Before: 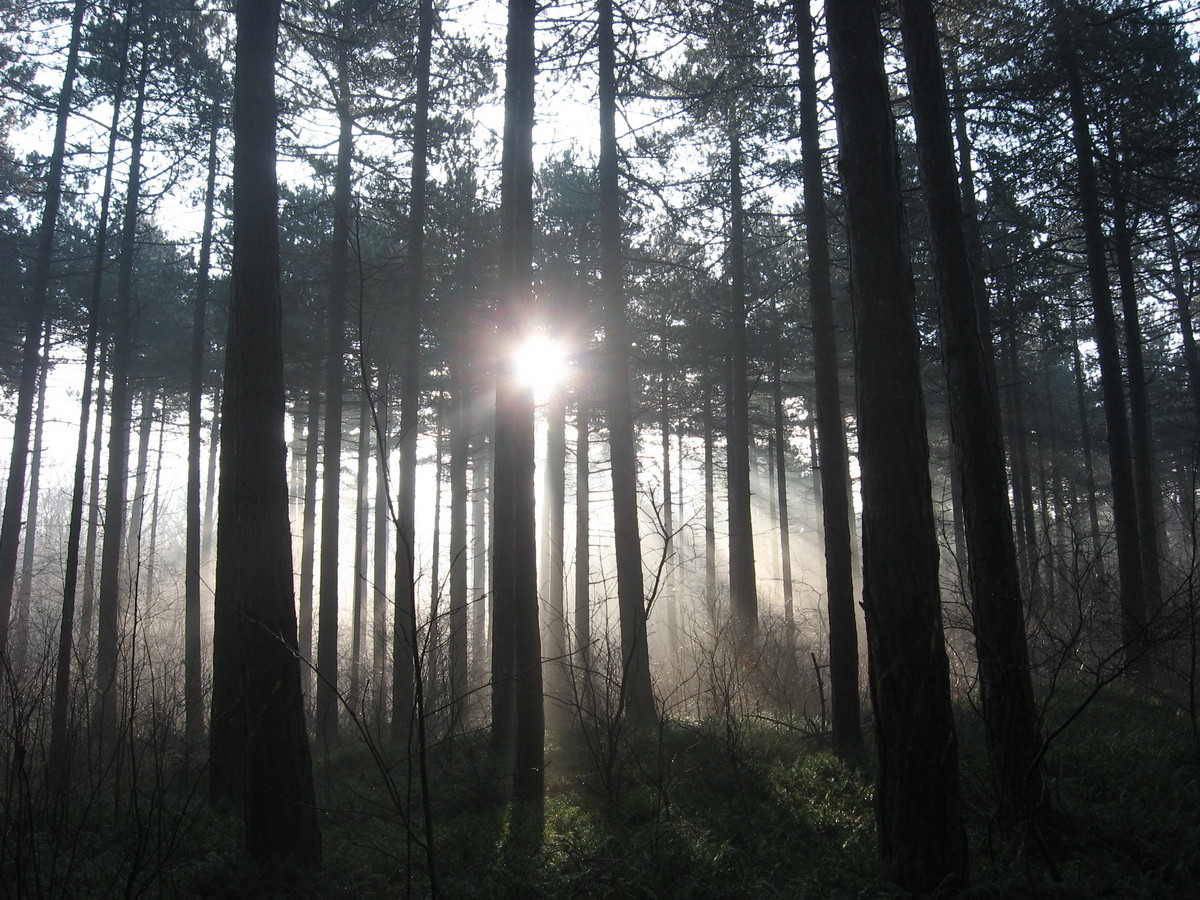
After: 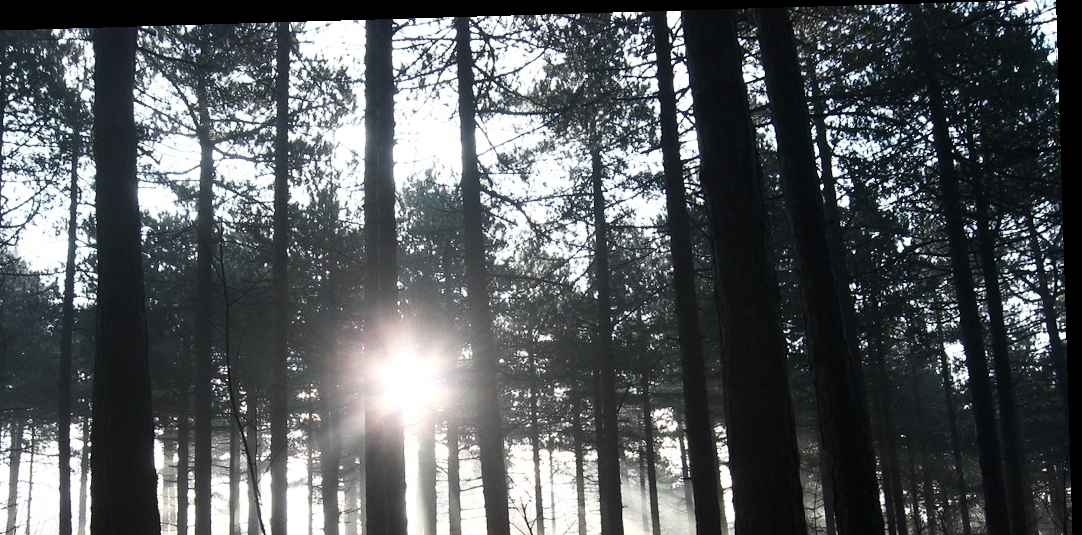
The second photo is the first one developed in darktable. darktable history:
contrast brightness saturation: contrast 0.28
color zones: curves: ch0 [(0.018, 0.548) (0.224, 0.64) (0.425, 0.447) (0.675, 0.575) (0.732, 0.579)]; ch1 [(0.066, 0.487) (0.25, 0.5) (0.404, 0.43) (0.75, 0.421) (0.956, 0.421)]; ch2 [(0.044, 0.561) (0.215, 0.465) (0.399, 0.544) (0.465, 0.548) (0.614, 0.447) (0.724, 0.43) (0.882, 0.623) (0.956, 0.632)]
rotate and perspective: rotation -1.77°, lens shift (horizontal) 0.004, automatic cropping off
crop and rotate: left 11.812%, bottom 42.776%
shadows and highlights: shadows 4.1, highlights -17.6, soften with gaussian
